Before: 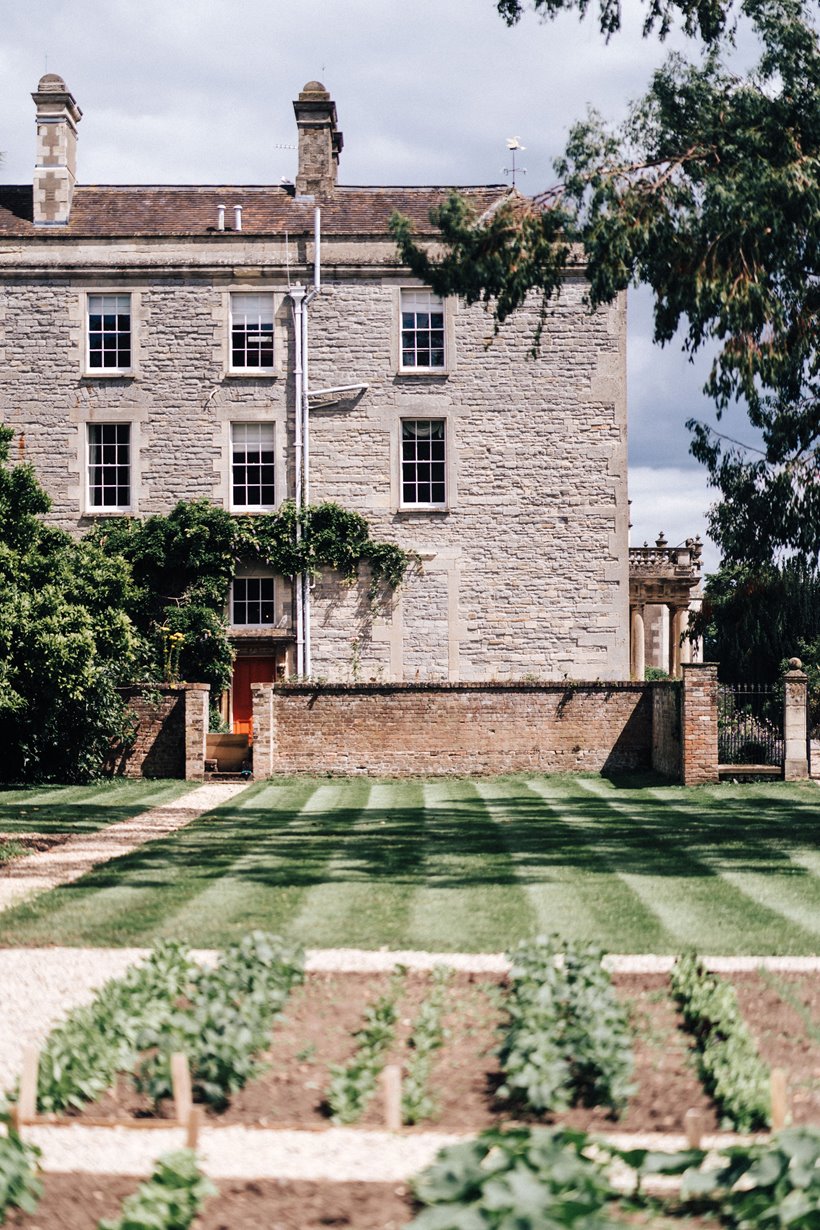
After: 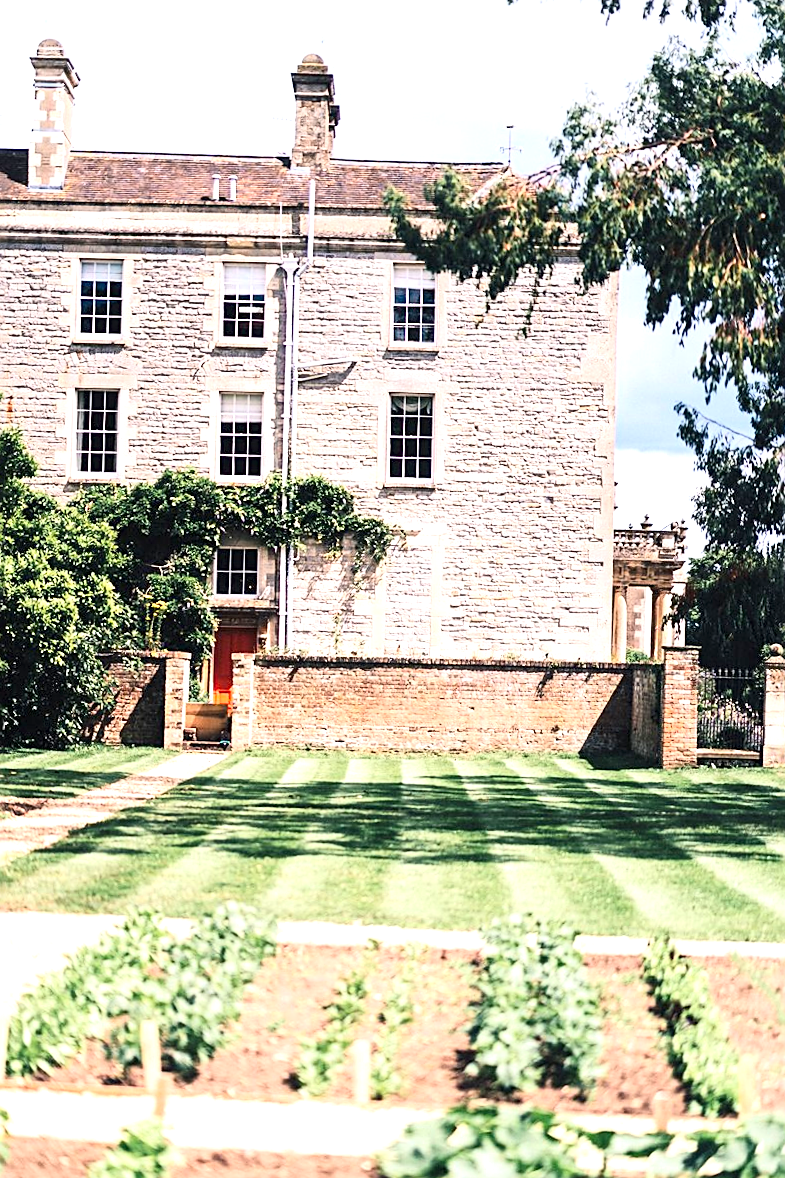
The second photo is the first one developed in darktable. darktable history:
crop and rotate: angle -1.69°
contrast brightness saturation: contrast 0.2, brightness 0.16, saturation 0.22
exposure: exposure 0.95 EV, compensate highlight preservation false
sharpen: on, module defaults
